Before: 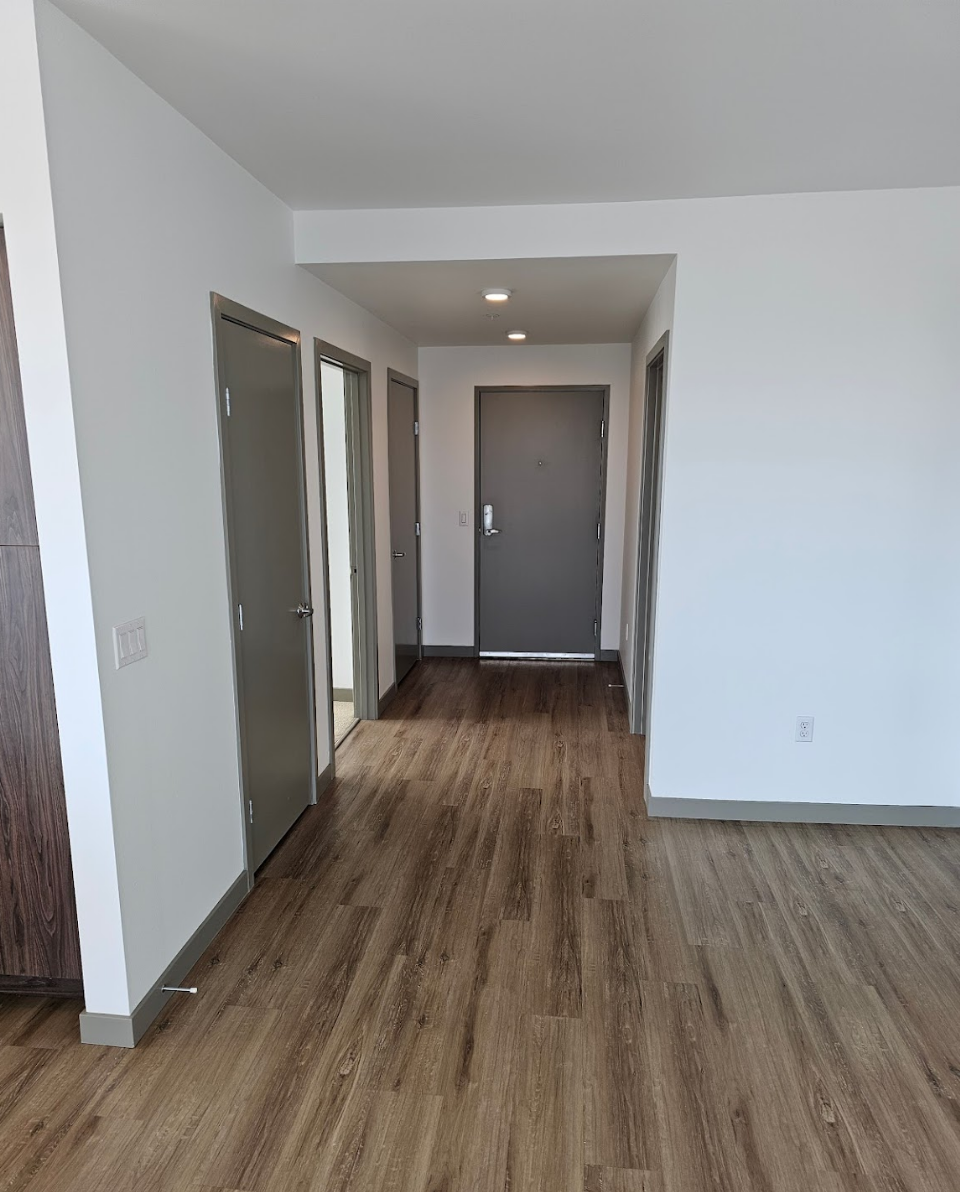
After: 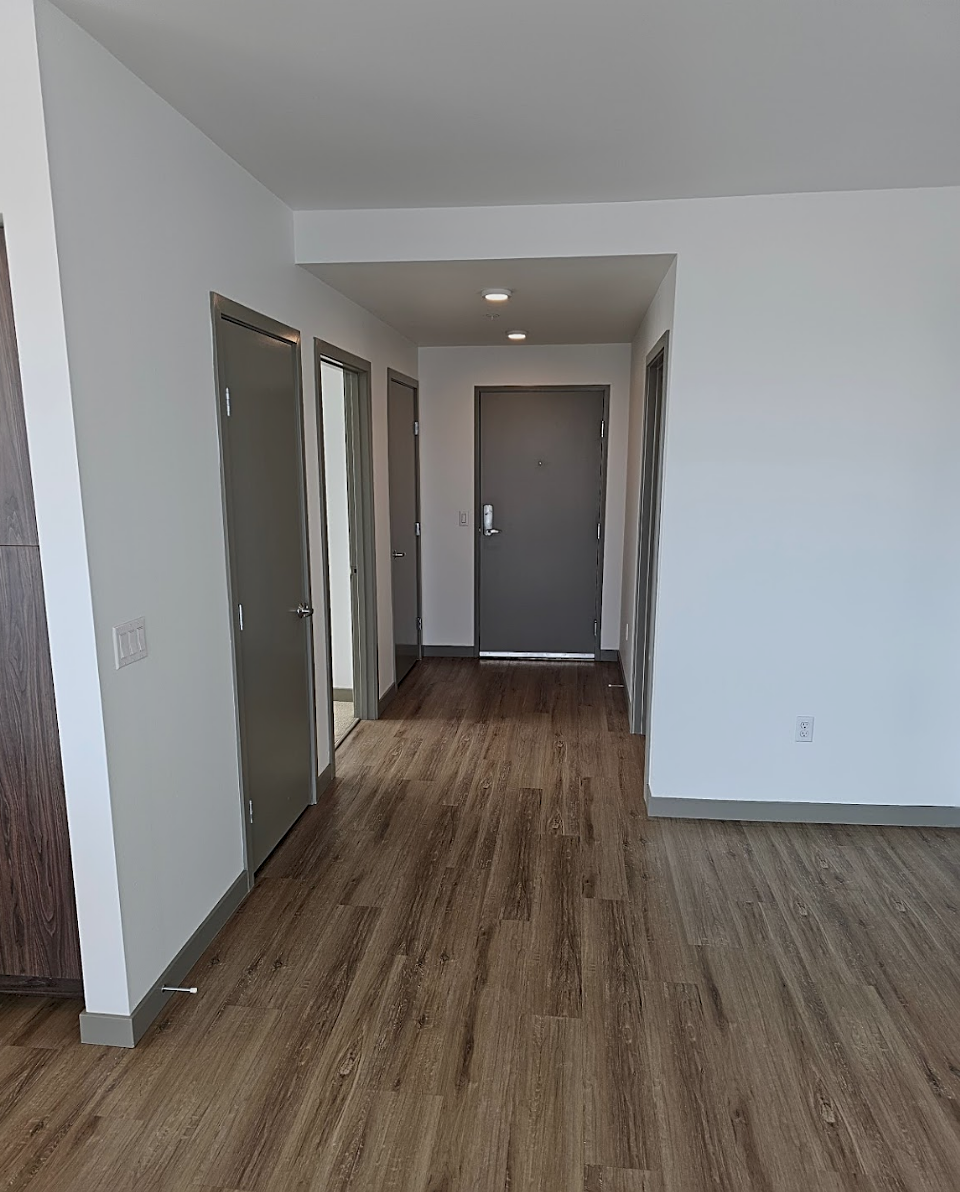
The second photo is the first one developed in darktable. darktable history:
tone equalizer: -8 EV 0.243 EV, -7 EV 0.403 EV, -6 EV 0.4 EV, -5 EV 0.239 EV, -3 EV -0.275 EV, -2 EV -0.424 EV, -1 EV -0.431 EV, +0 EV -0.277 EV
sharpen: on, module defaults
